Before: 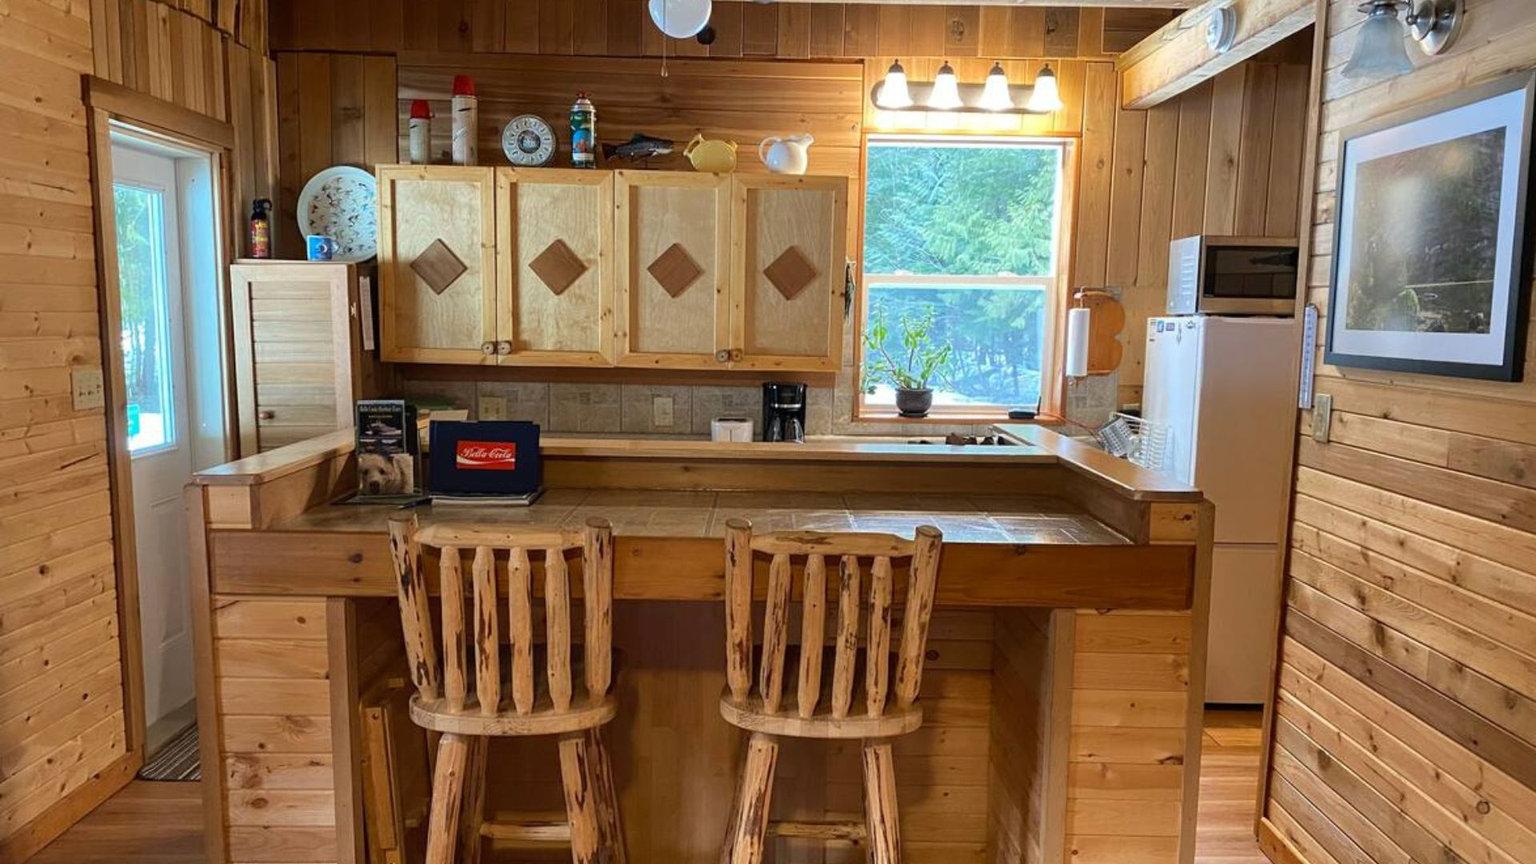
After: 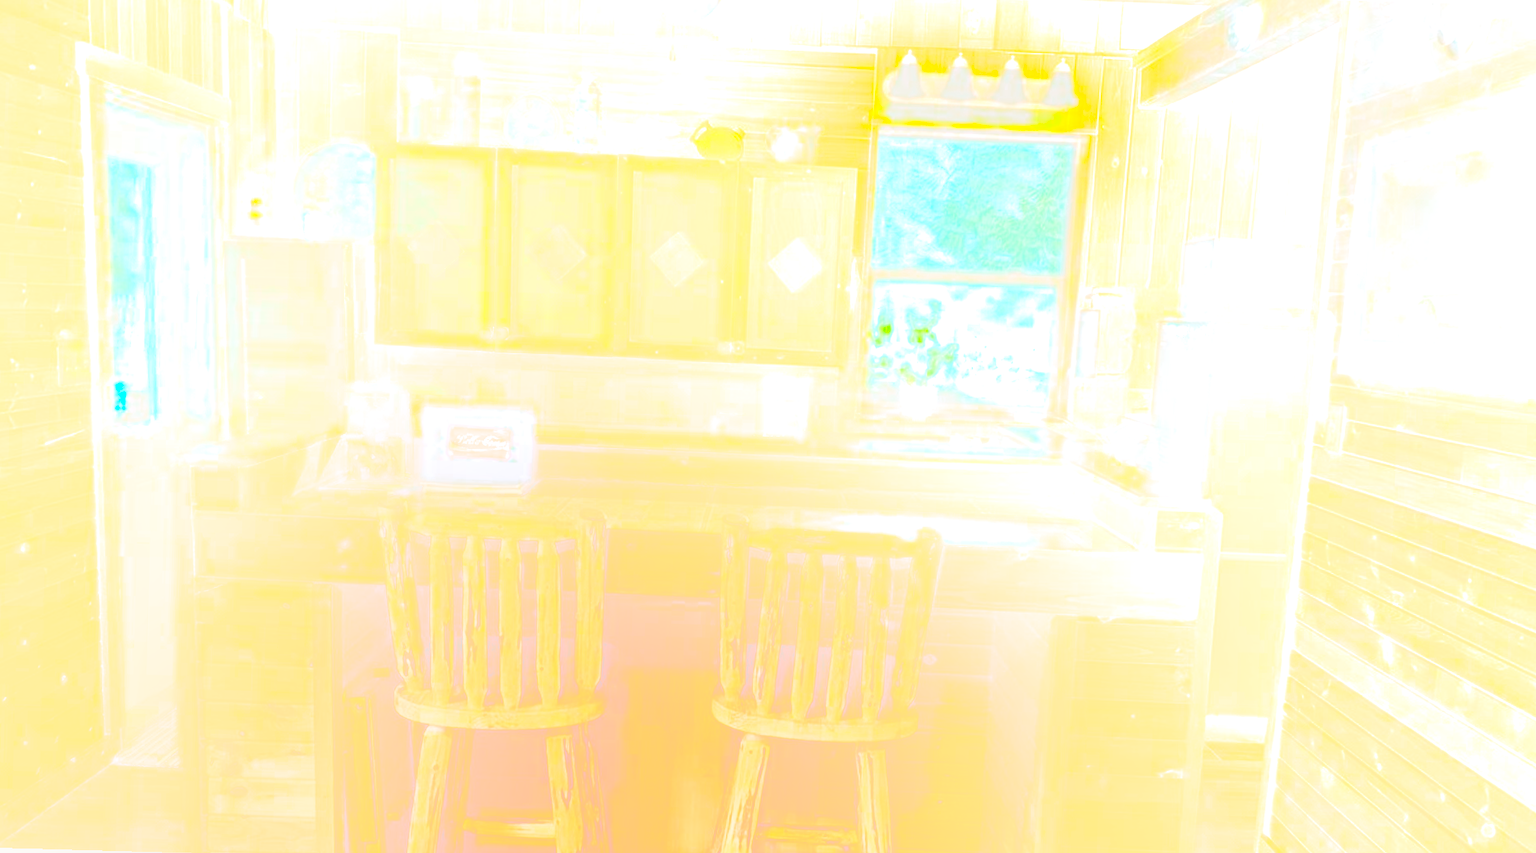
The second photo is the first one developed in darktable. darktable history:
shadows and highlights: radius 331.84, shadows 53.55, highlights -100, compress 94.63%, highlights color adjustment 73.23%, soften with gaussian
color balance rgb: linear chroma grading › global chroma 10%, perceptual saturation grading › global saturation 40%, perceptual brilliance grading › global brilliance 30%, global vibrance 20%
bloom: size 70%, threshold 25%, strength 70%
split-toning: shadows › hue 186.43°, highlights › hue 49.29°, compress 30.29%
contrast brightness saturation: contrast 0.24, brightness 0.09
rotate and perspective: rotation 1.57°, crop left 0.018, crop right 0.982, crop top 0.039, crop bottom 0.961
